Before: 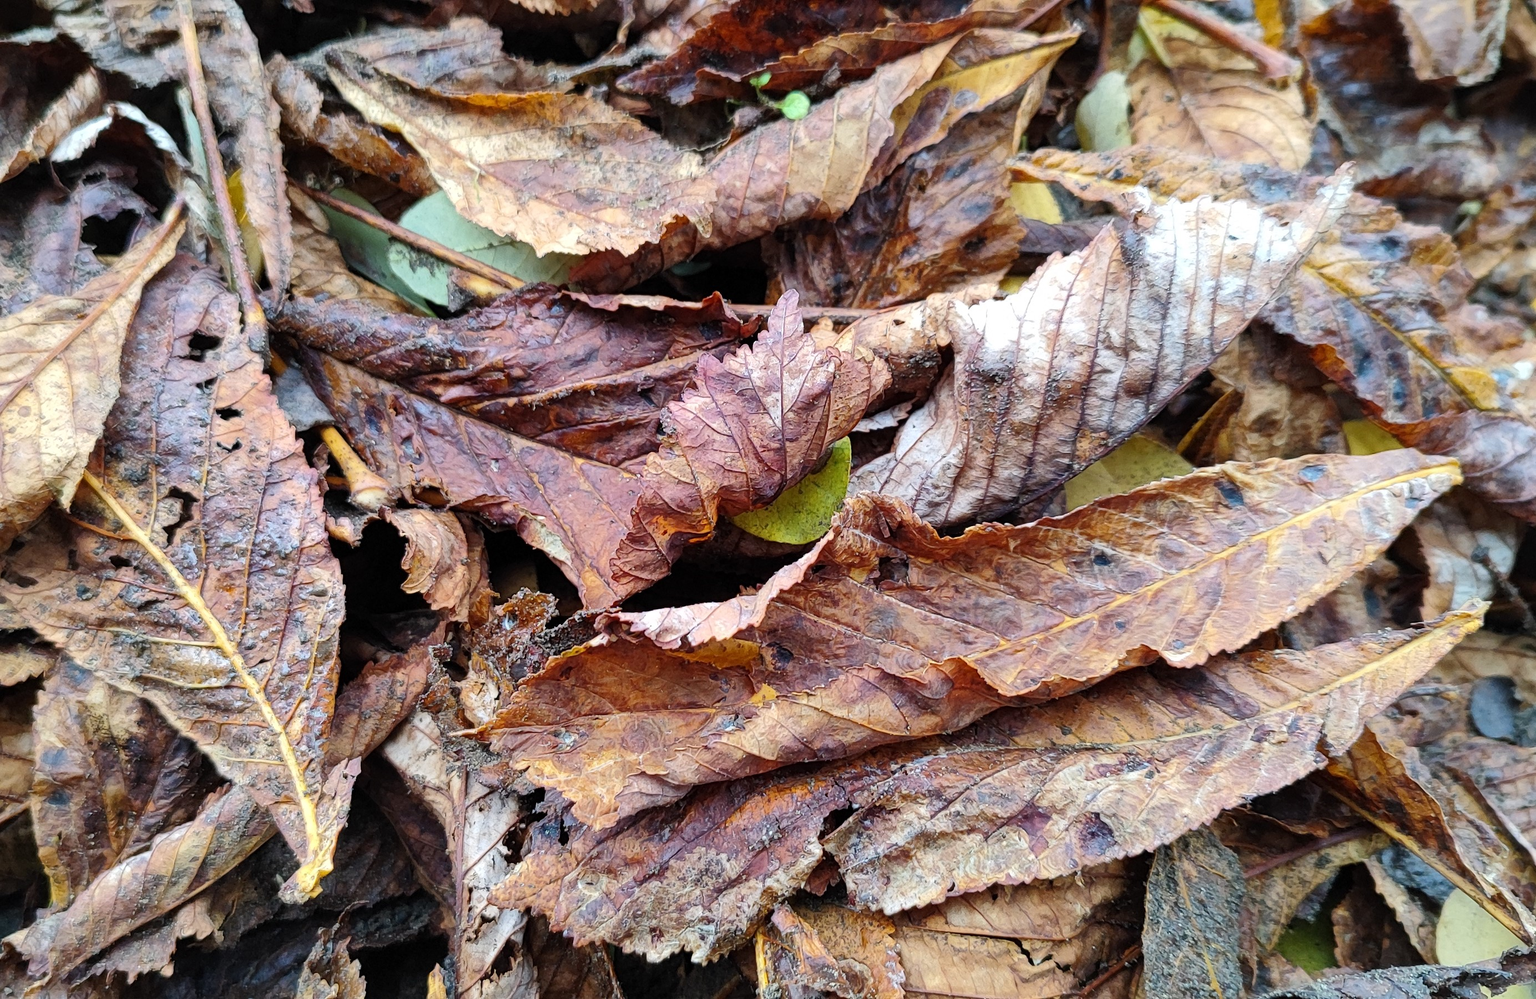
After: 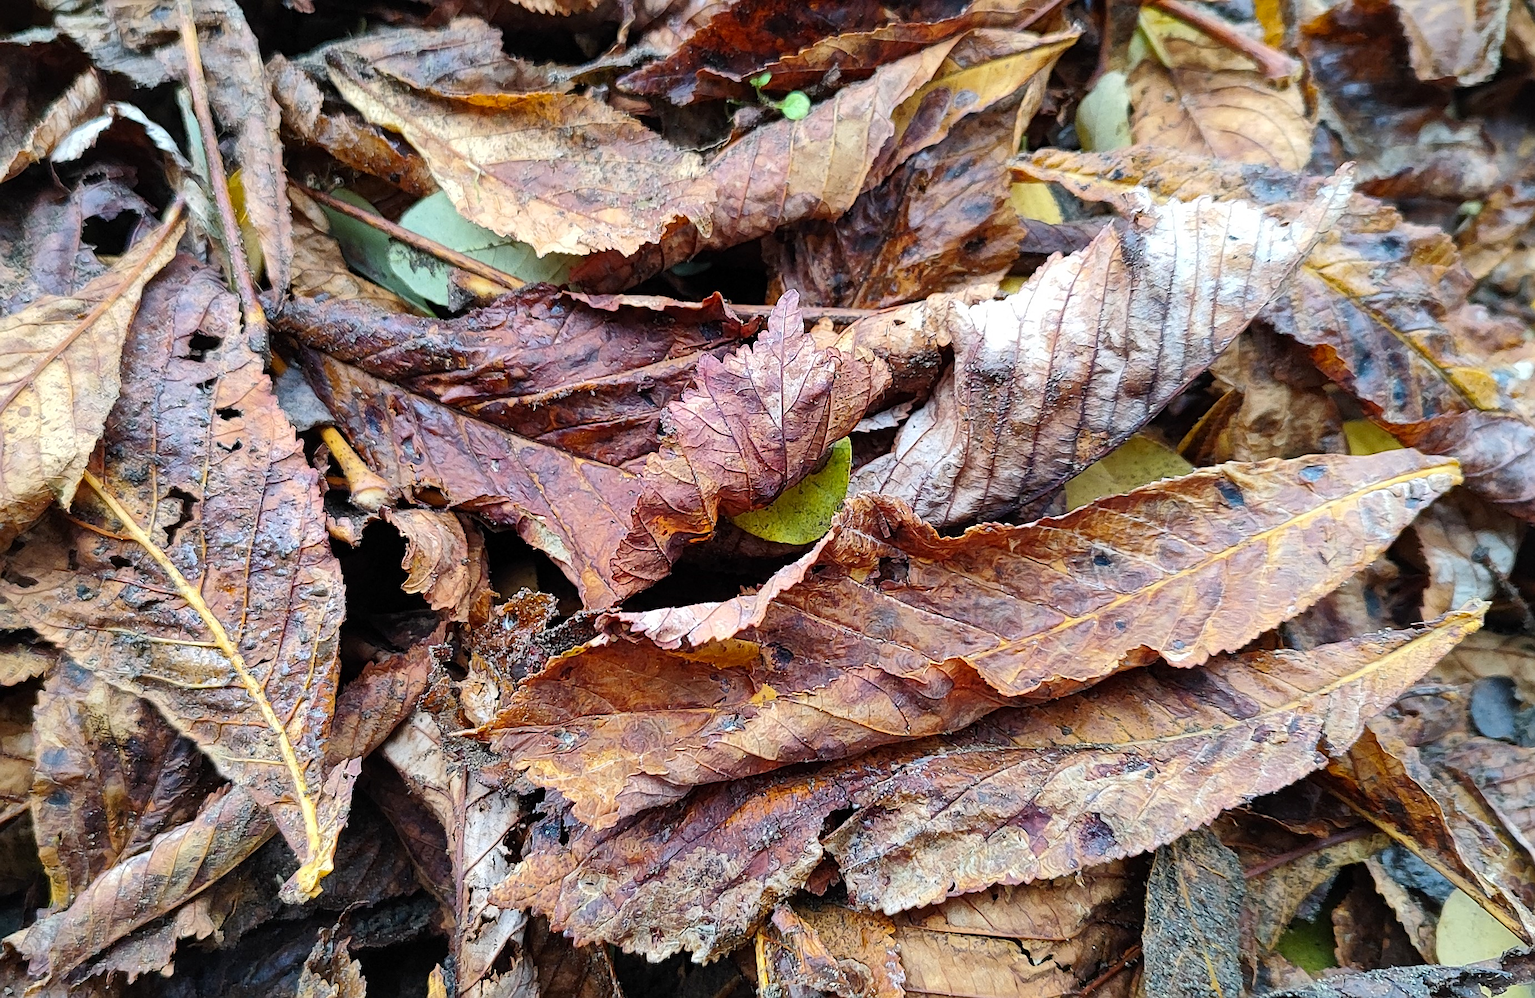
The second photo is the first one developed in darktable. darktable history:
contrast brightness saturation: contrast 0.04, saturation 0.07
sharpen: on, module defaults
